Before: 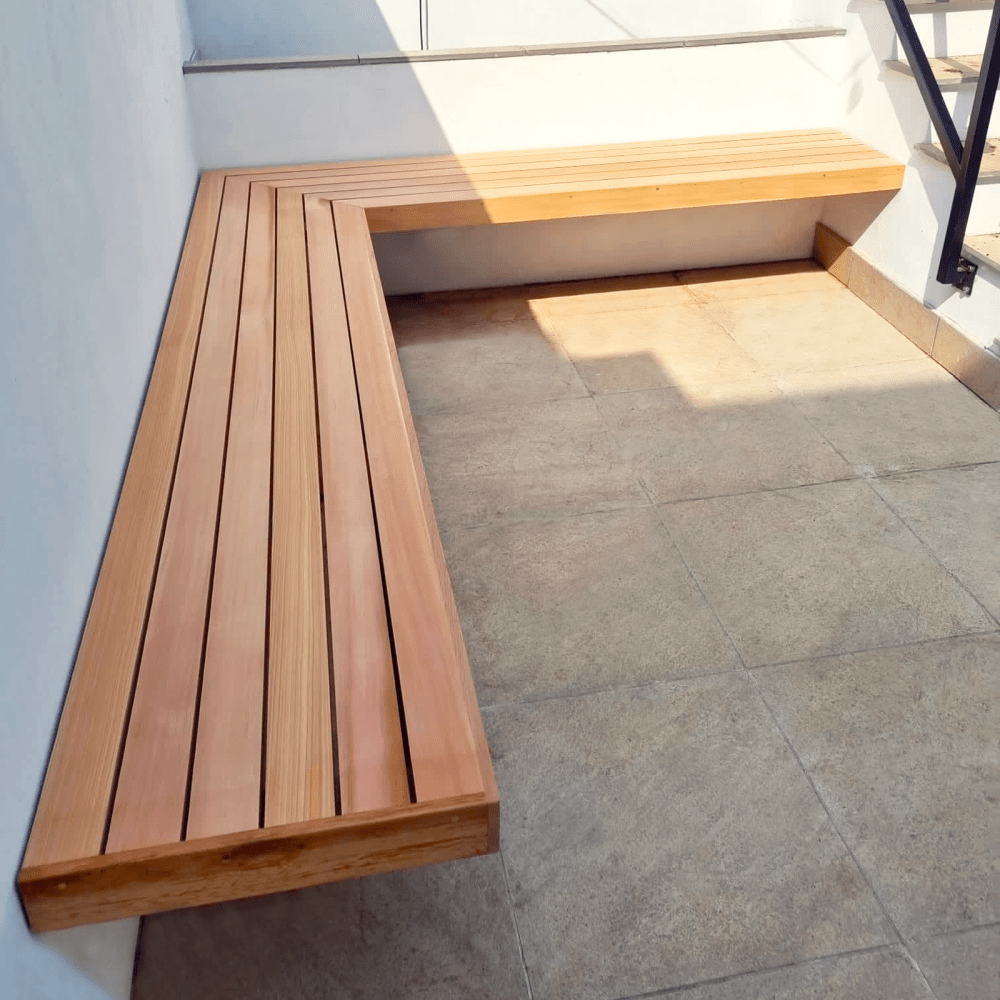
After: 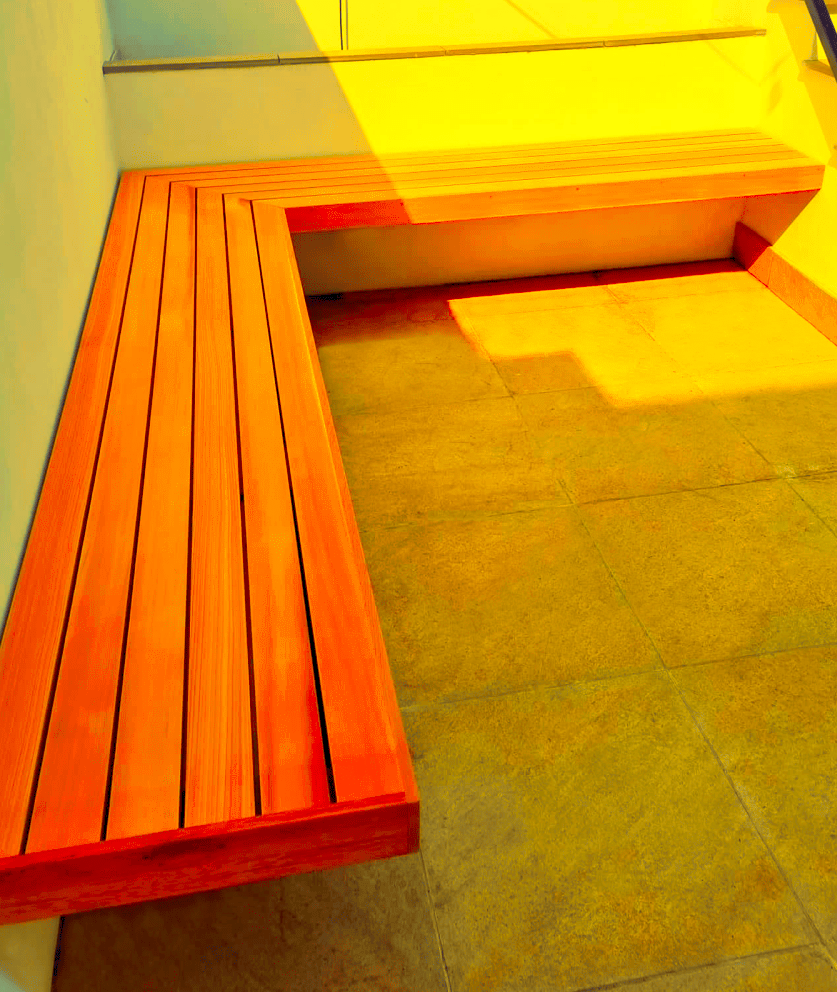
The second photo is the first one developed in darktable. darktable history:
crop: left 8.026%, right 7.374%
color correction: saturation 3
levels: mode automatic, black 0.023%, white 99.97%, levels [0.062, 0.494, 0.925]
white balance: red 1.08, blue 0.791
